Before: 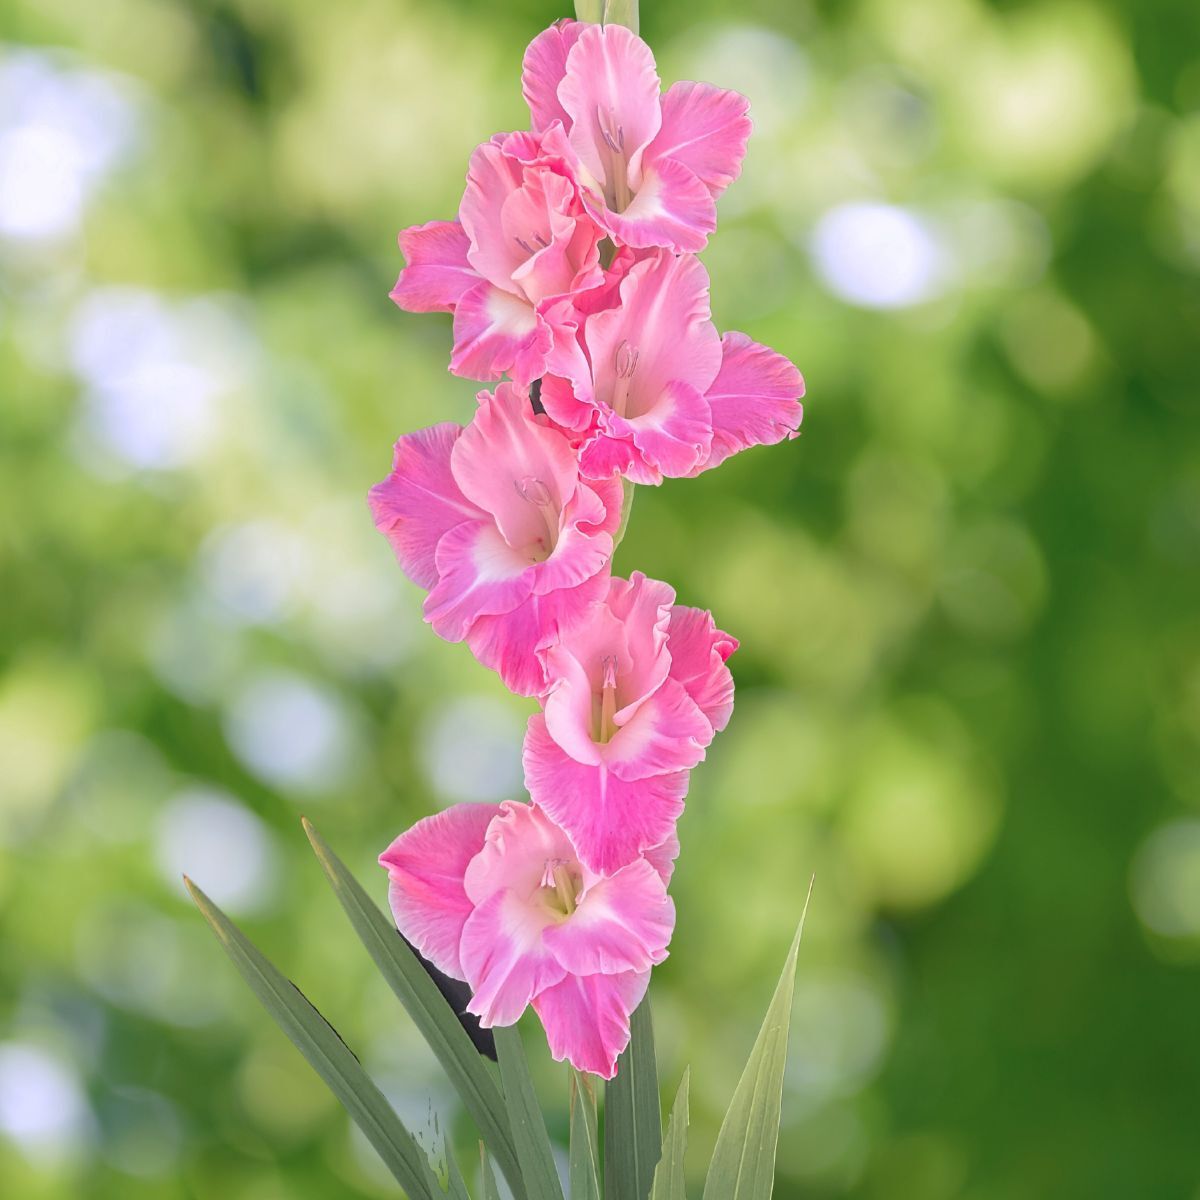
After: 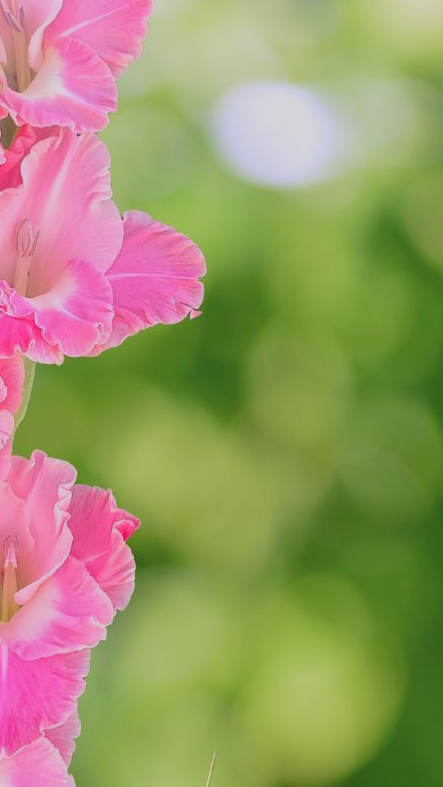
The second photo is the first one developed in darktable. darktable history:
filmic rgb: middle gray luminance 18.42%, black relative exposure -9 EV, white relative exposure 3.75 EV, threshold 6 EV, target black luminance 0%, hardness 4.85, latitude 67.35%, contrast 0.955, highlights saturation mix 20%, shadows ↔ highlights balance 21.36%, add noise in highlights 0, preserve chrominance luminance Y, color science v3 (2019), use custom middle-gray values true, iterations of high-quality reconstruction 0, contrast in highlights soft, enable highlight reconstruction true
crop and rotate: left 49.936%, top 10.094%, right 13.136%, bottom 24.256%
